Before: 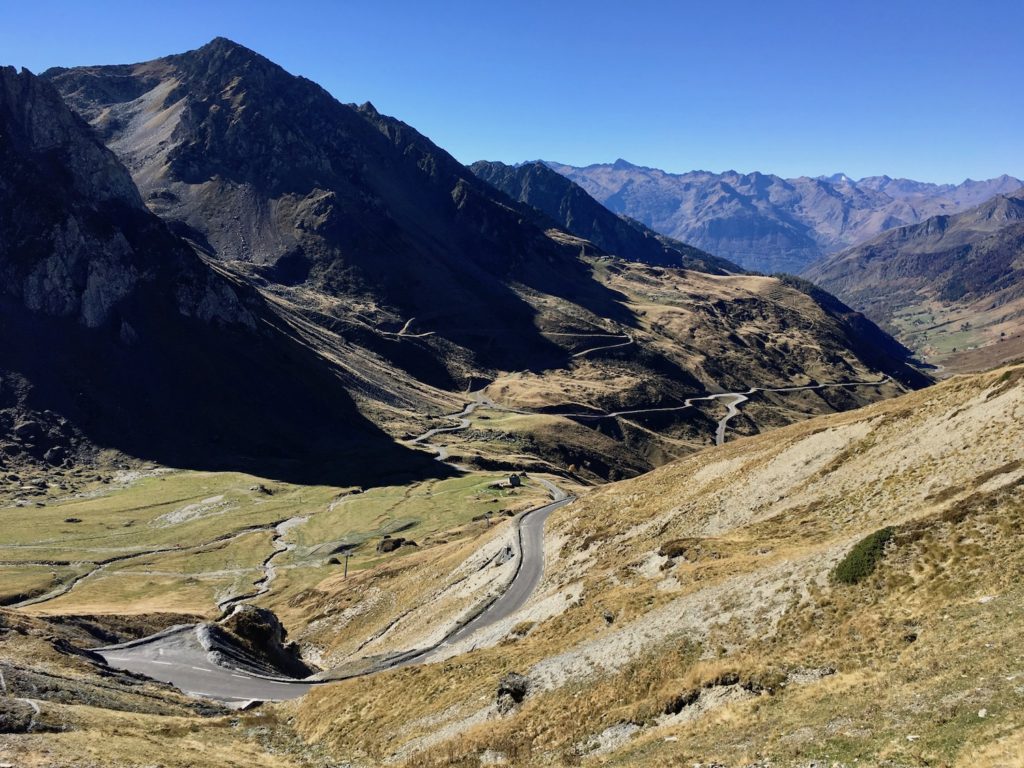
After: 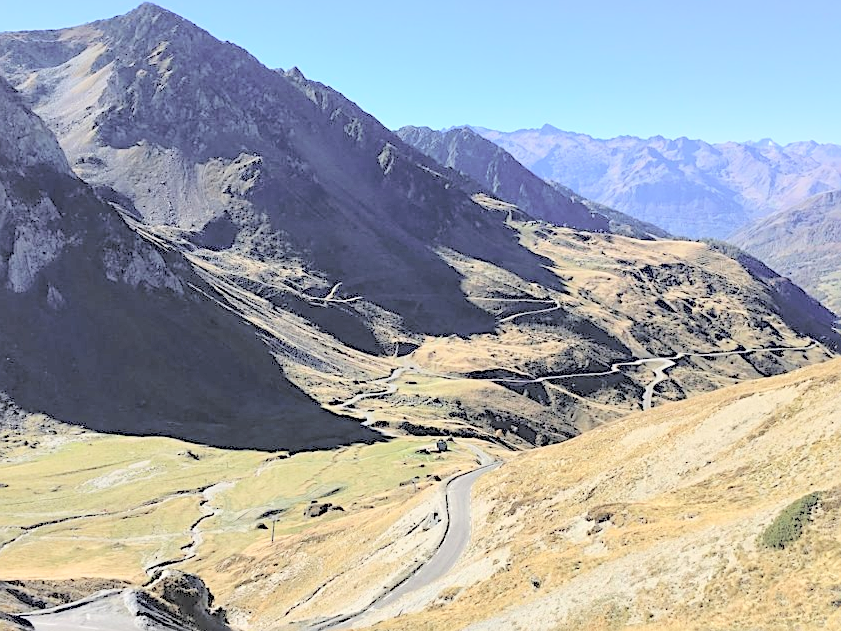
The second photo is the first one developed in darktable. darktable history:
contrast brightness saturation: brightness 1
crop and rotate: left 7.196%, top 4.574%, right 10.605%, bottom 13.178%
sharpen: on, module defaults
